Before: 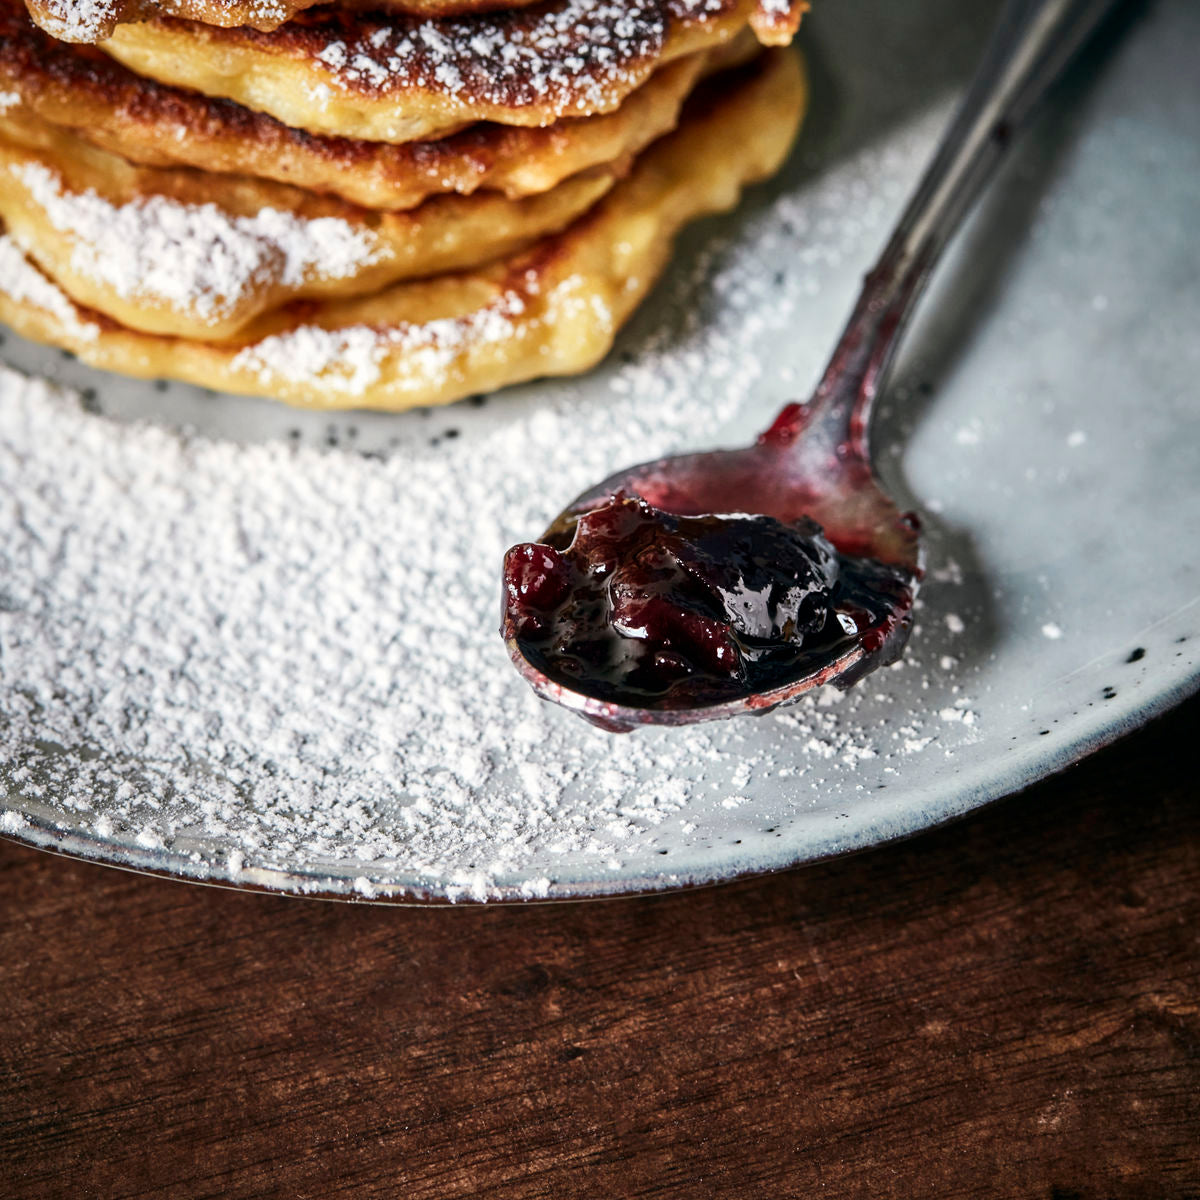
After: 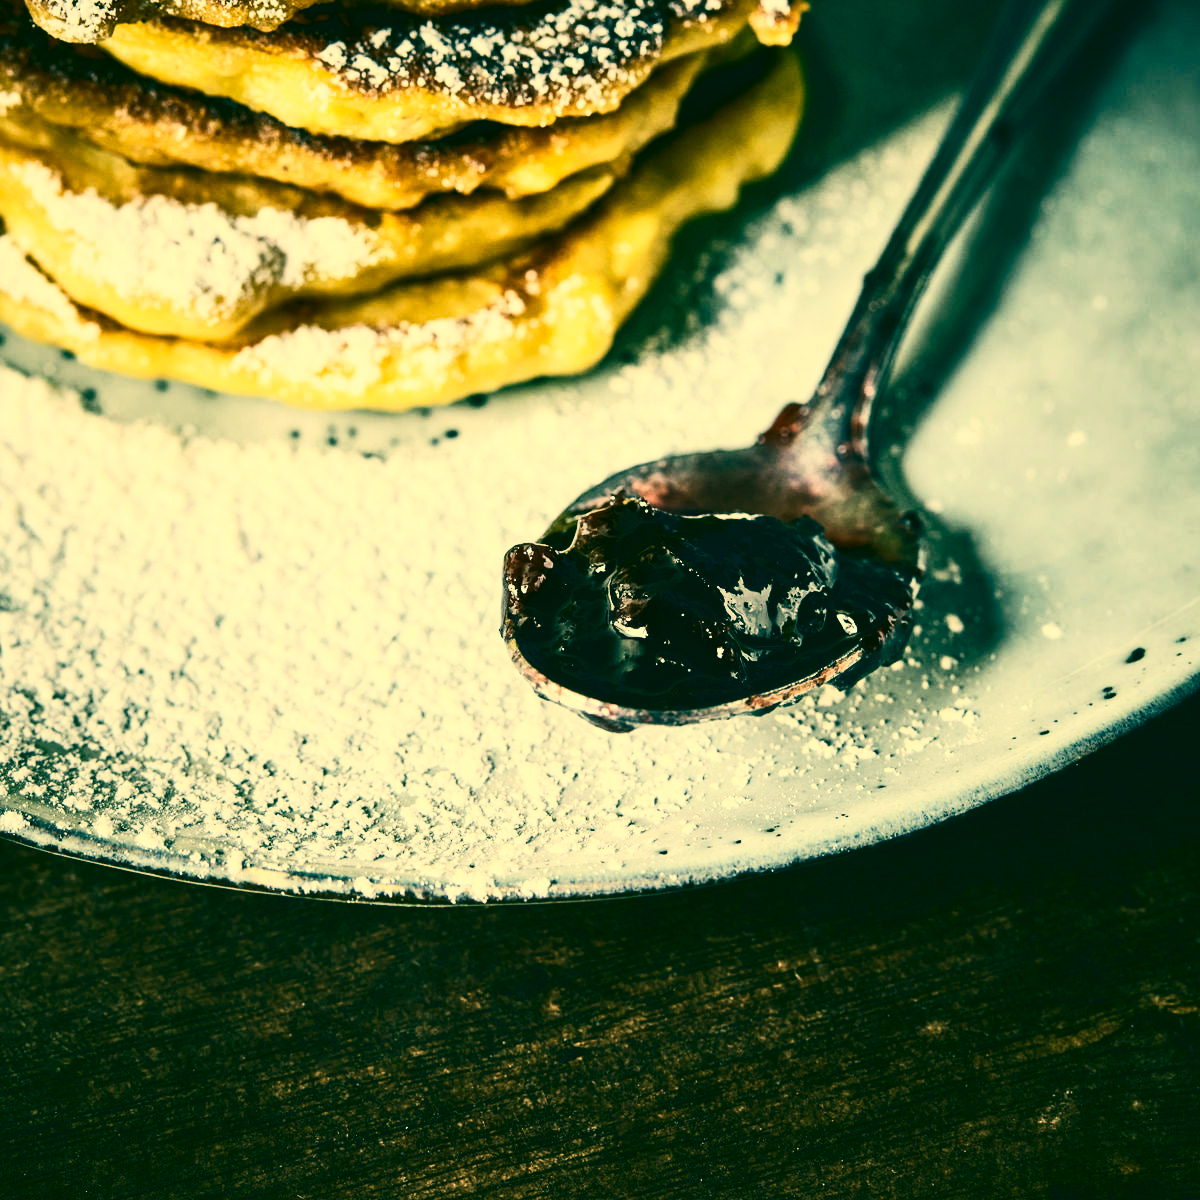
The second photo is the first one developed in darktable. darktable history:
contrast brightness saturation: contrast 0.379, brightness 0.096
color correction: highlights a* 1.94, highlights b* 34.63, shadows a* -37.44, shadows b* -5.78
